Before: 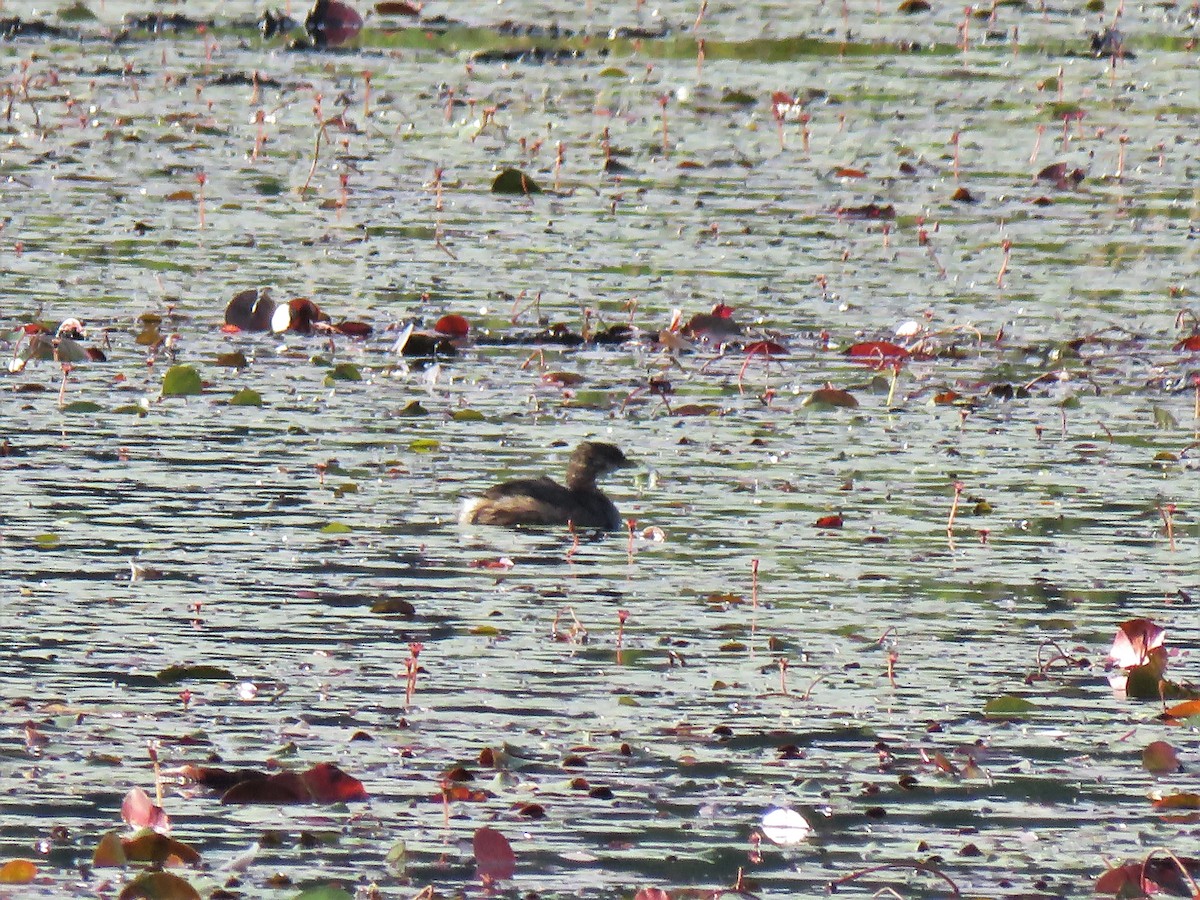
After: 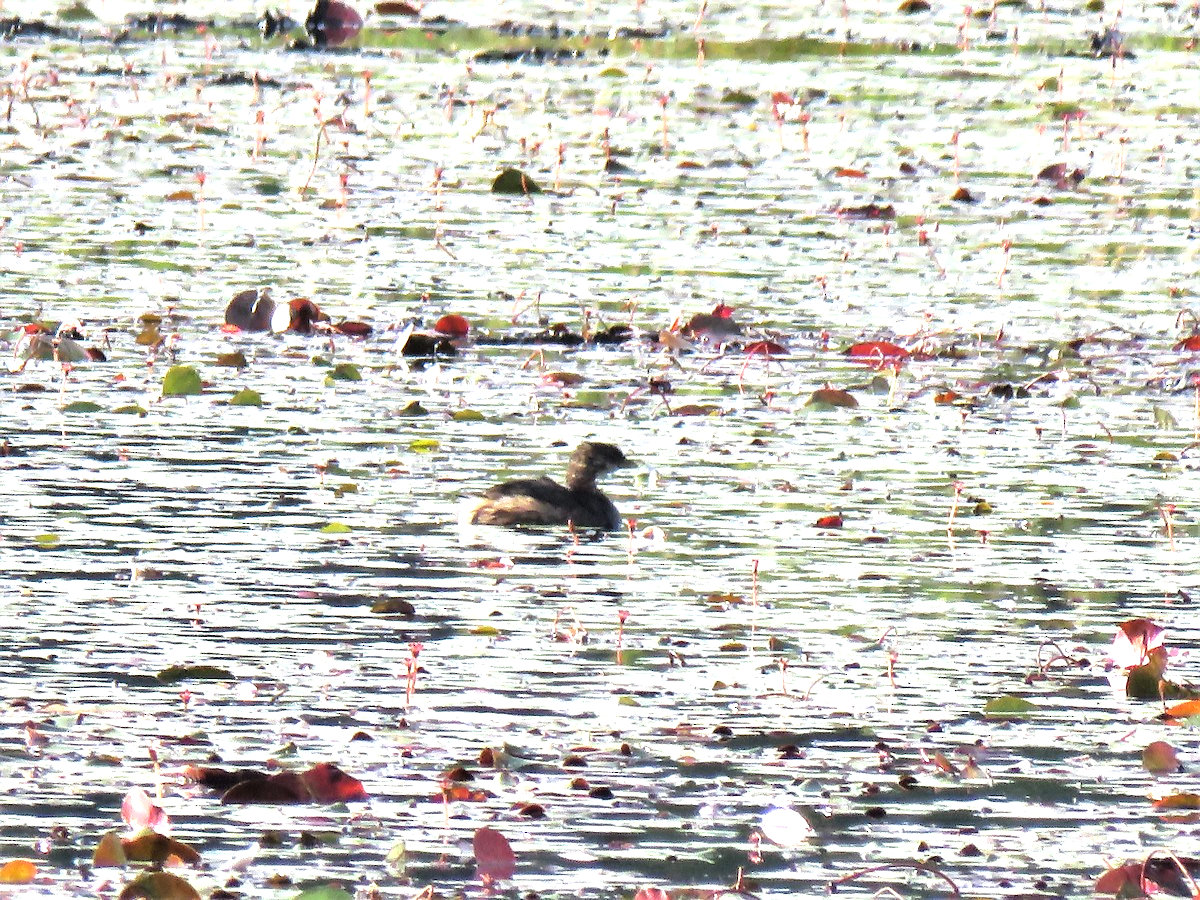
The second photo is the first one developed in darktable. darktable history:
tone equalizer: -8 EV -1.09 EV, -7 EV -0.982 EV, -6 EV -0.863 EV, -5 EV -0.56 EV, -3 EV 0.543 EV, -2 EV 0.886 EV, -1 EV 1 EV, +0 EV 1.08 EV
